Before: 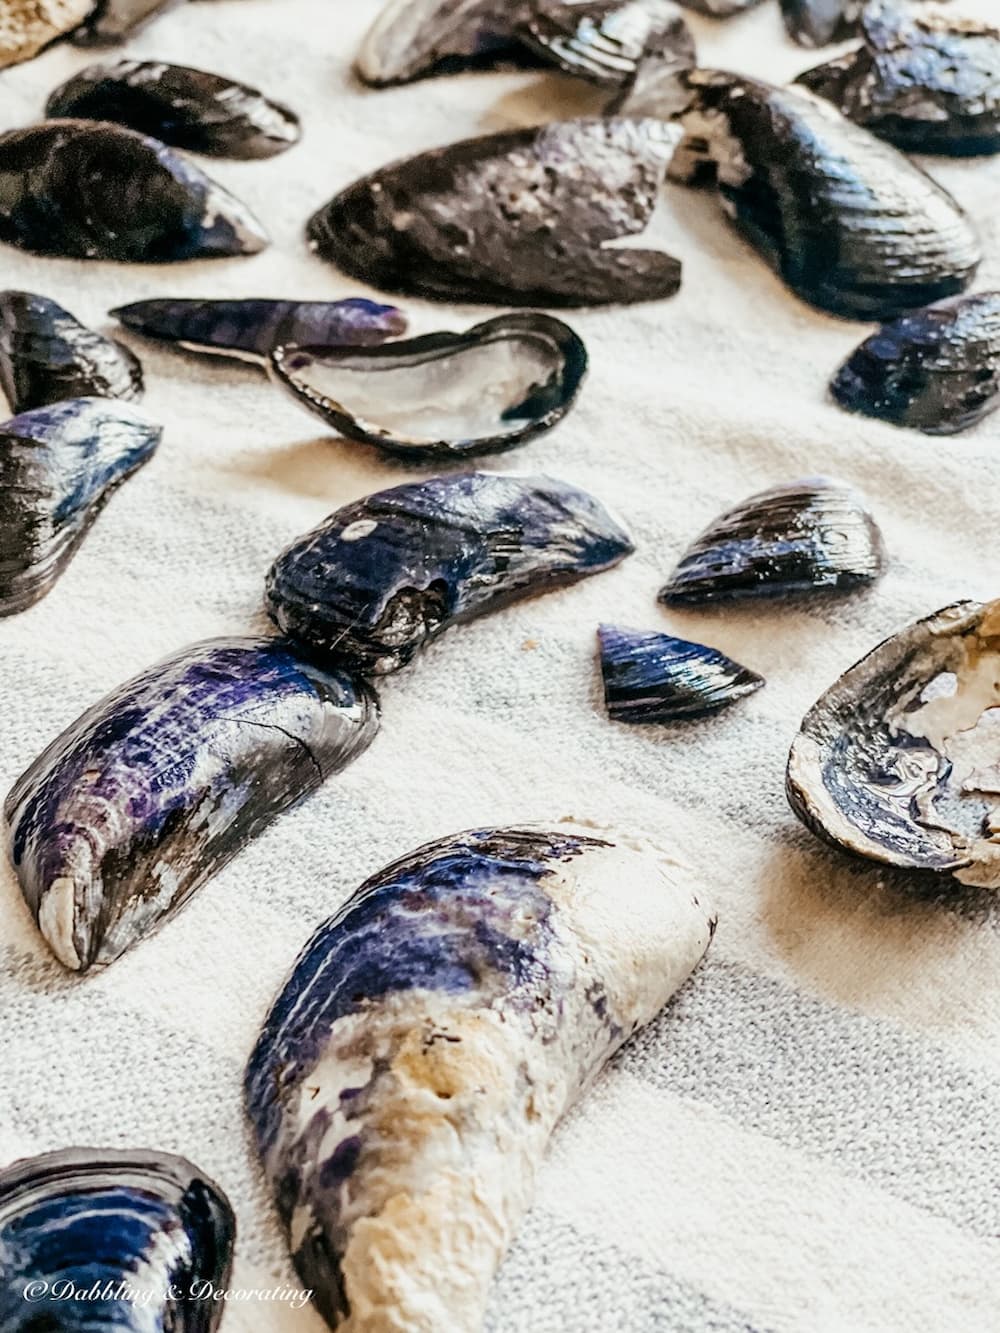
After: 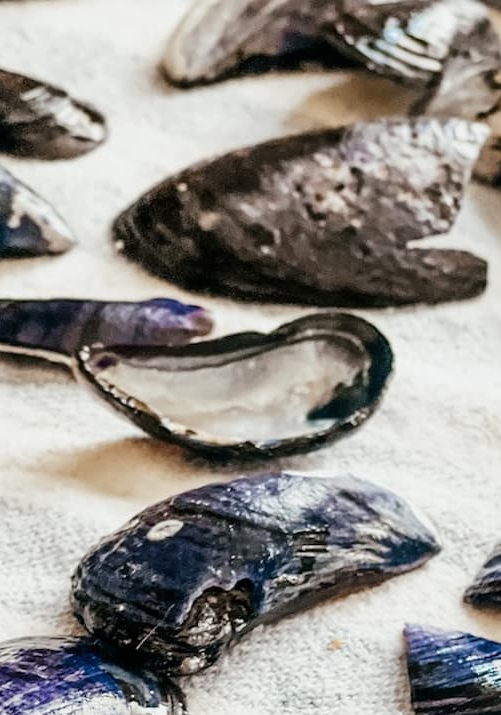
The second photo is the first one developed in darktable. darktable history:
crop: left 19.458%, right 30.379%, bottom 46.353%
